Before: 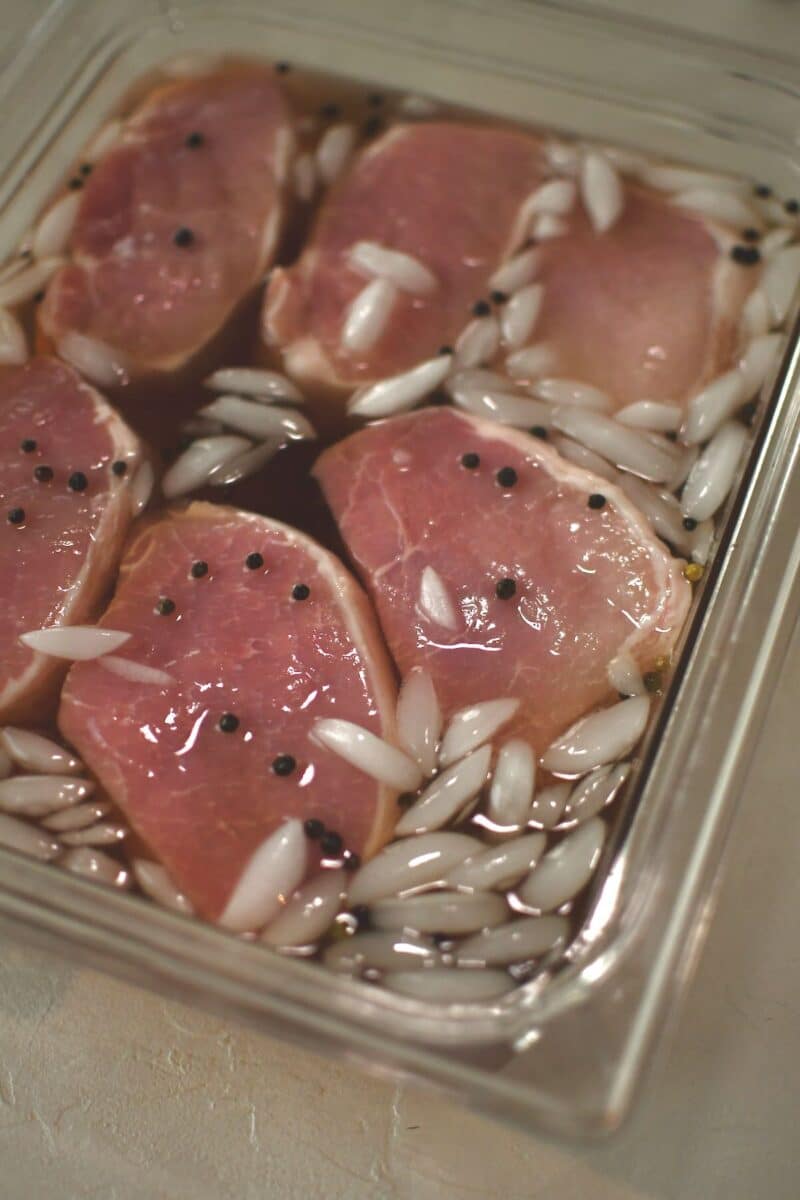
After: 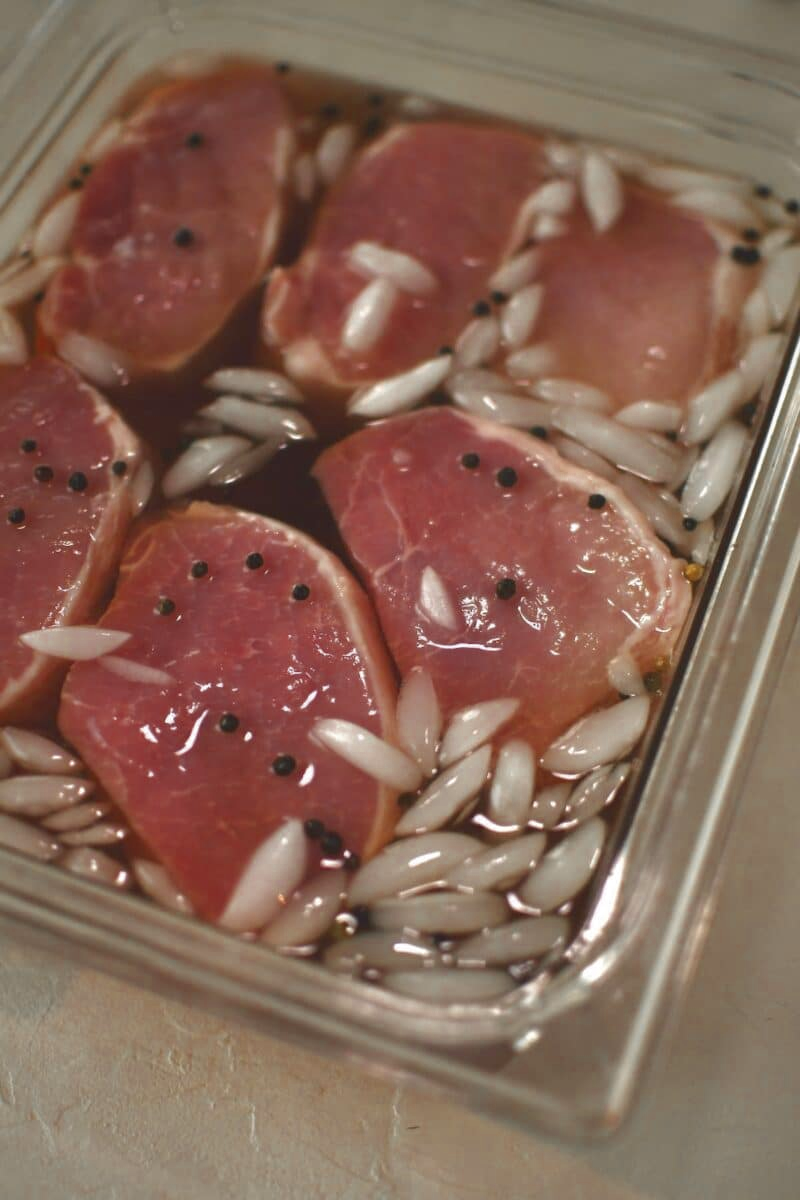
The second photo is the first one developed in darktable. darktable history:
contrast brightness saturation: saturation -0.05
color zones: curves: ch0 [(0, 0.363) (0.128, 0.373) (0.25, 0.5) (0.402, 0.407) (0.521, 0.525) (0.63, 0.559) (0.729, 0.662) (0.867, 0.471)]; ch1 [(0, 0.515) (0.136, 0.618) (0.25, 0.5) (0.378, 0) (0.516, 0) (0.622, 0.593) (0.737, 0.819) (0.87, 0.593)]; ch2 [(0, 0.529) (0.128, 0.471) (0.282, 0.451) (0.386, 0.662) (0.516, 0.525) (0.633, 0.554) (0.75, 0.62) (0.875, 0.441)]
